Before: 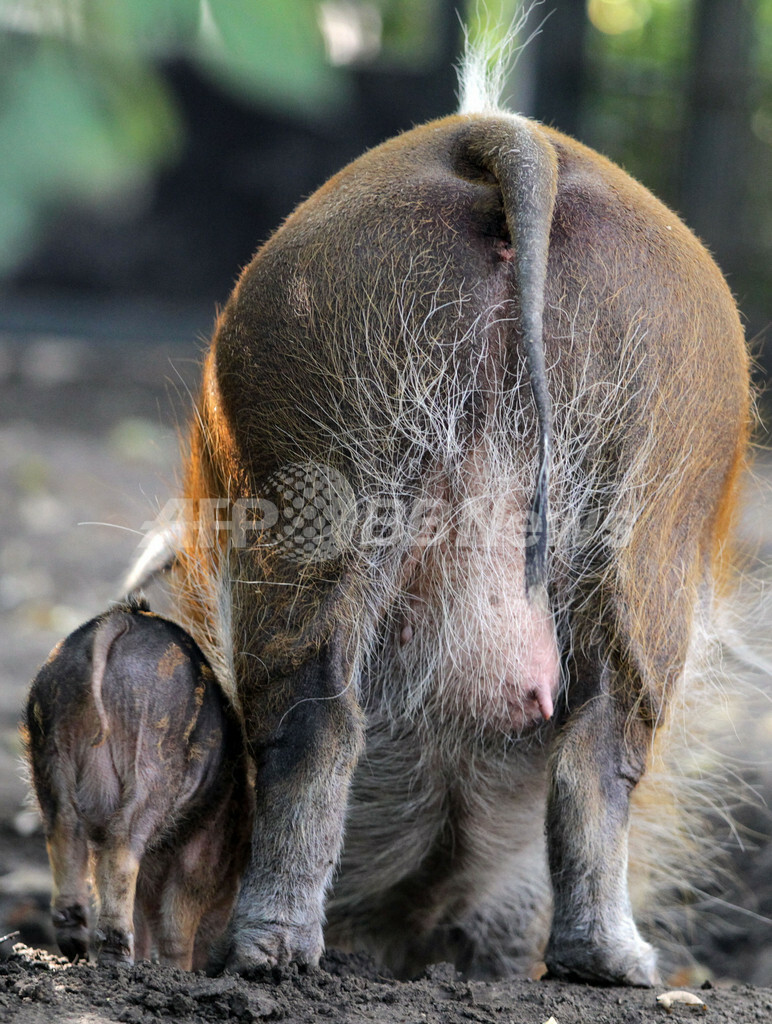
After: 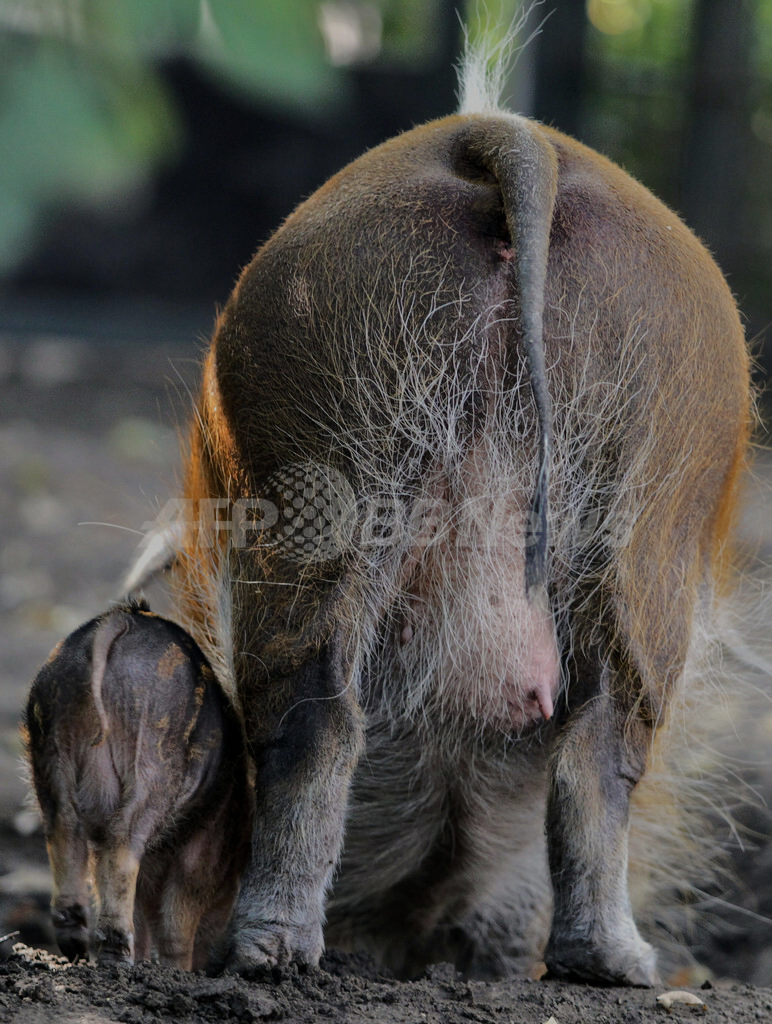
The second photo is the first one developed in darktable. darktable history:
exposure: black level correction 0, exposure 1 EV, compensate exposure bias true, compensate highlight preservation false
tone equalizer: -8 EV -2 EV, -7 EV -2 EV, -6 EV -2 EV, -5 EV -2 EV, -4 EV -2 EV, -3 EV -2 EV, -2 EV -2 EV, -1 EV -1.63 EV, +0 EV -2 EV
